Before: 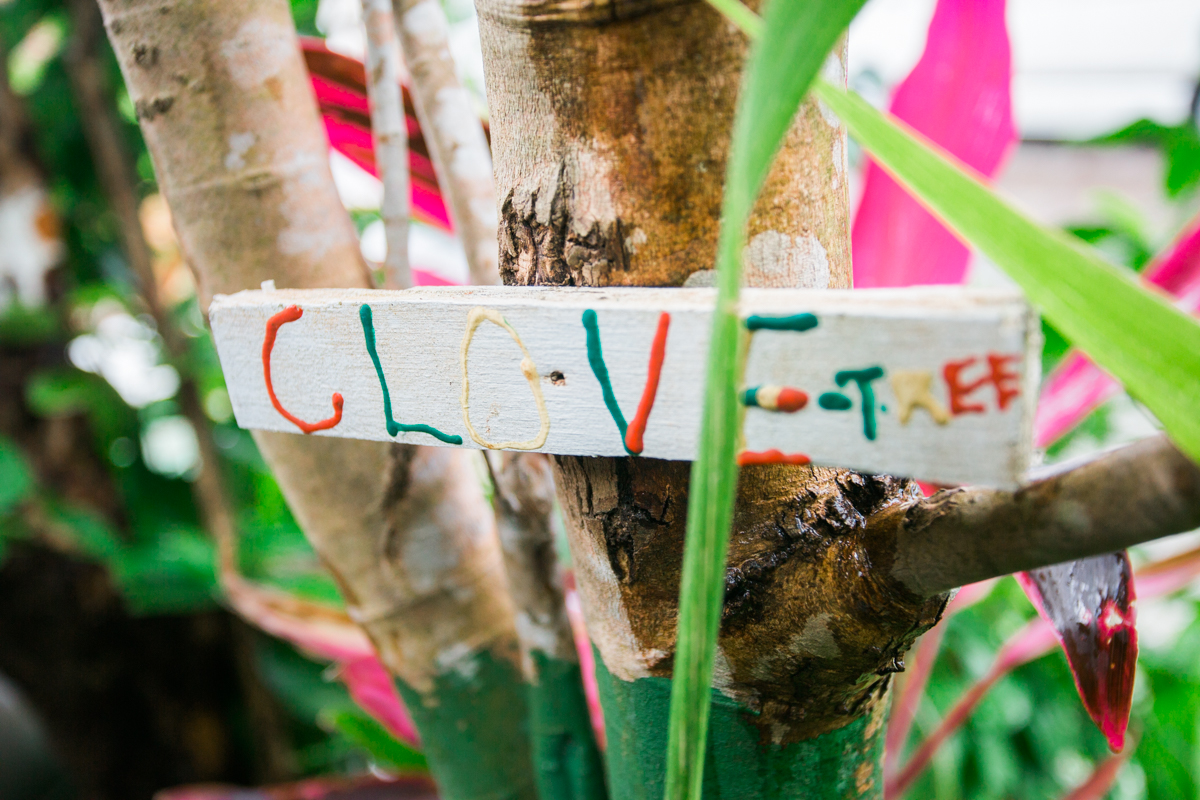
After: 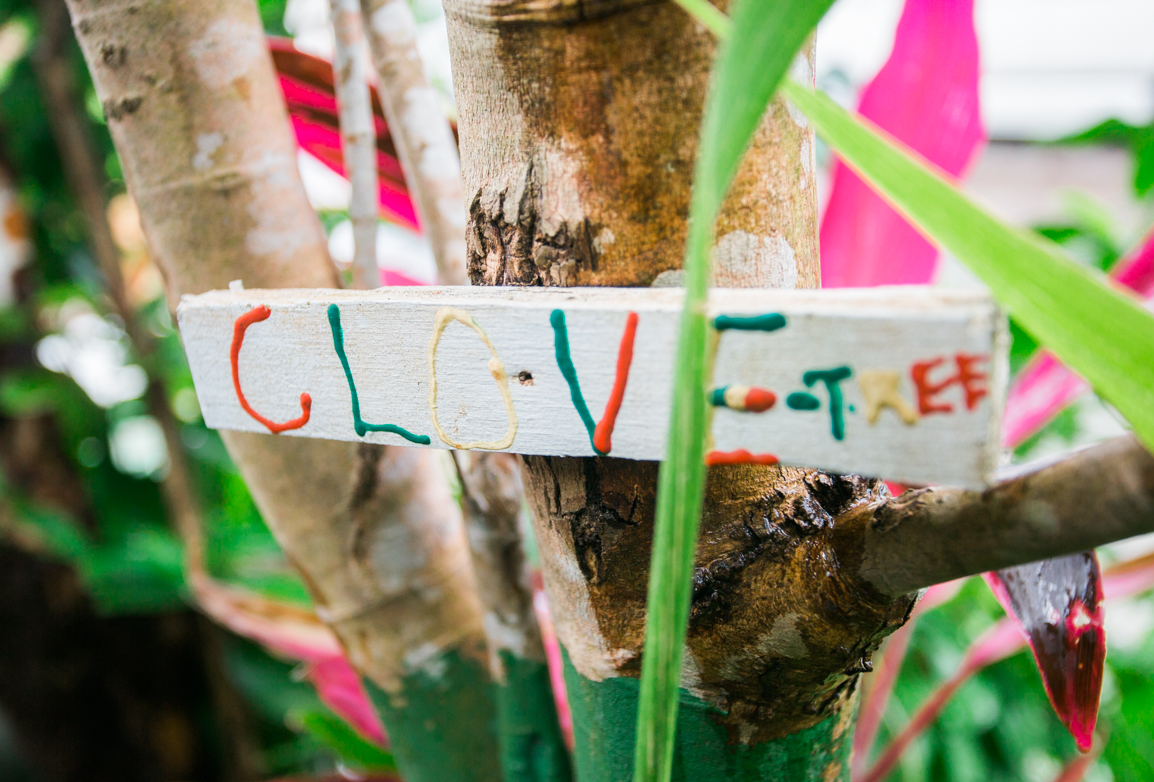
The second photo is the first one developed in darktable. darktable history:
crop and rotate: left 2.712%, right 1.088%, bottom 2.202%
